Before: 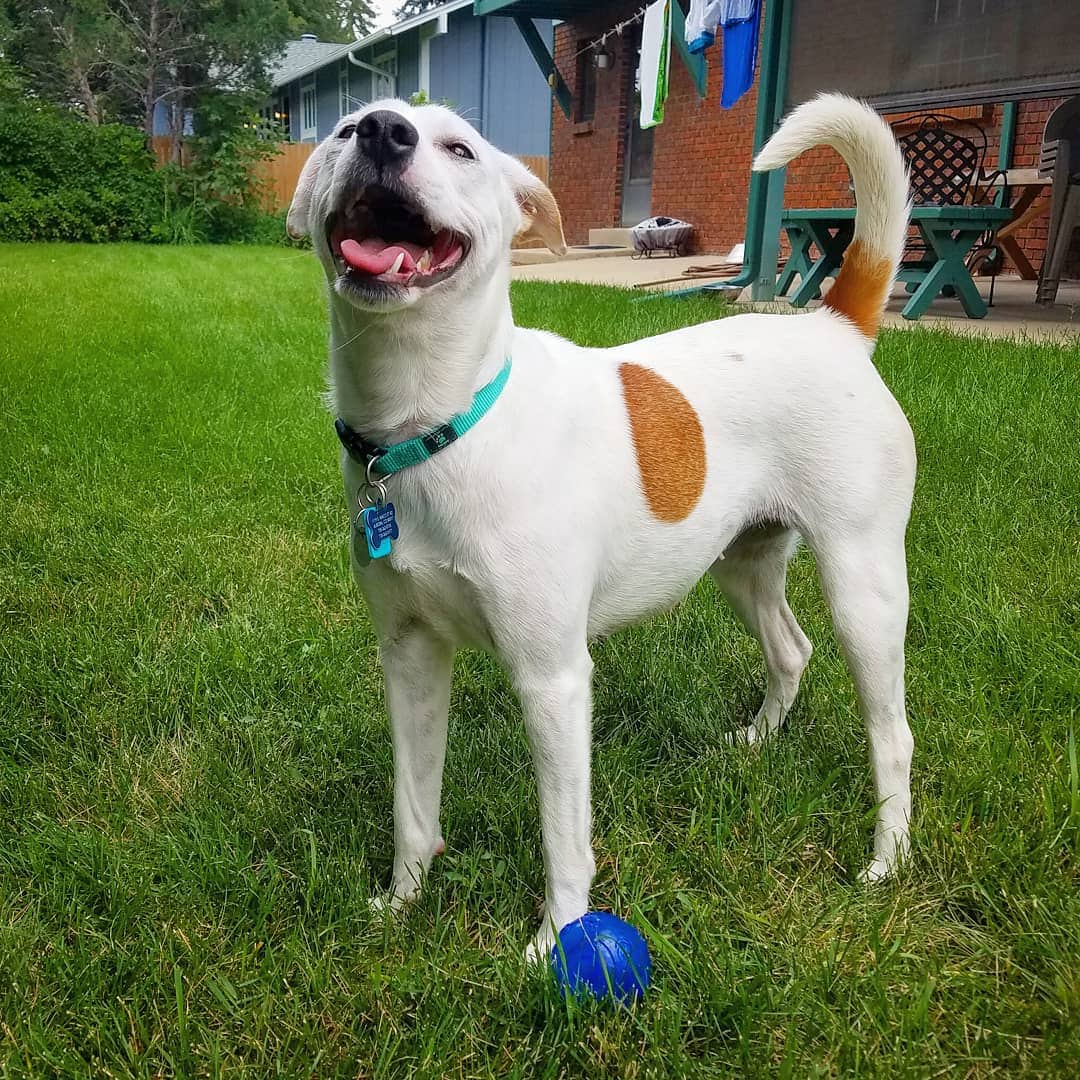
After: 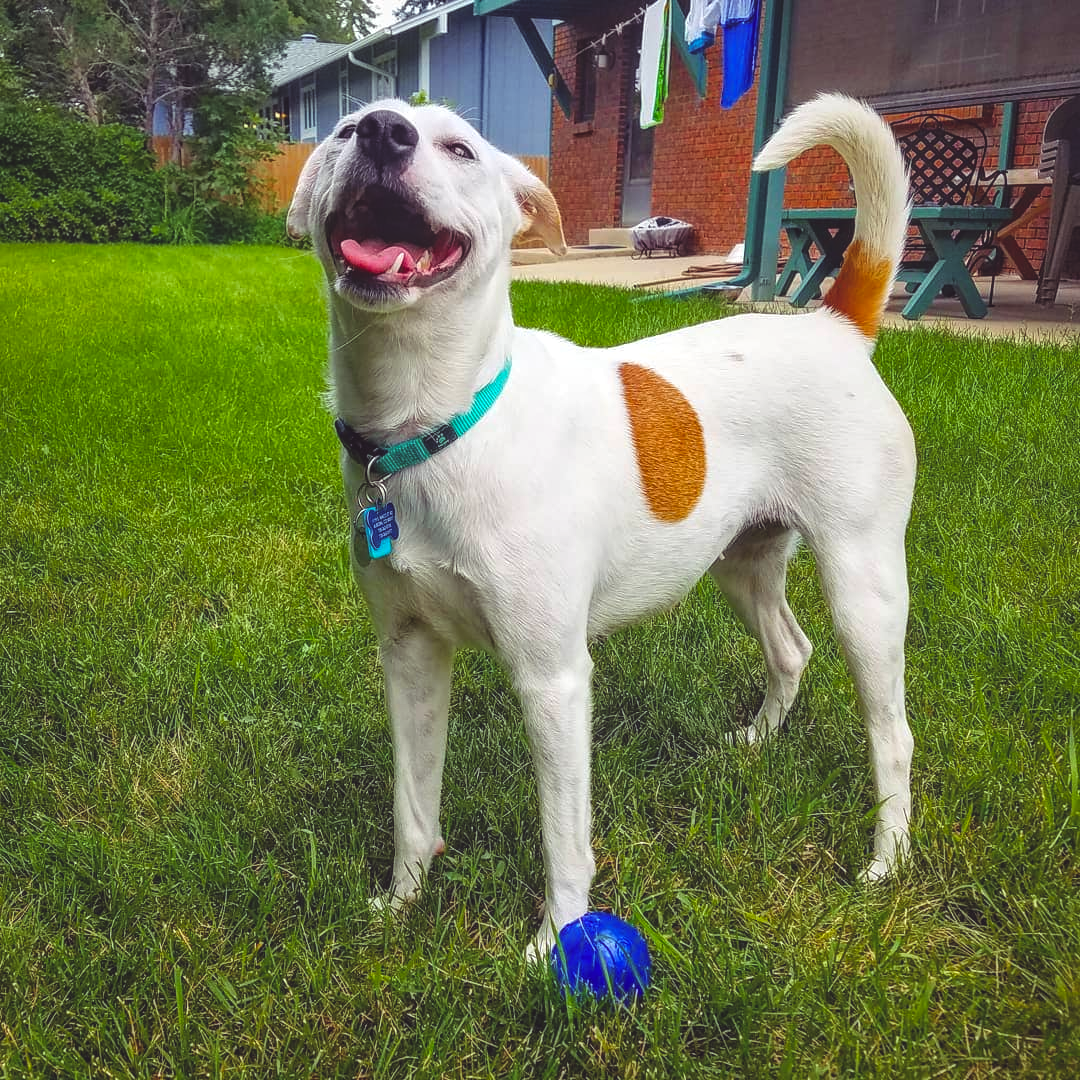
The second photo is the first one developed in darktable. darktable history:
local contrast: on, module defaults
exposure: black level correction -0.015, compensate highlight preservation false
color balance rgb: shadows lift › luminance 0.688%, shadows lift › chroma 6.818%, shadows lift › hue 302.79°, perceptual saturation grading › global saturation 29.879%
